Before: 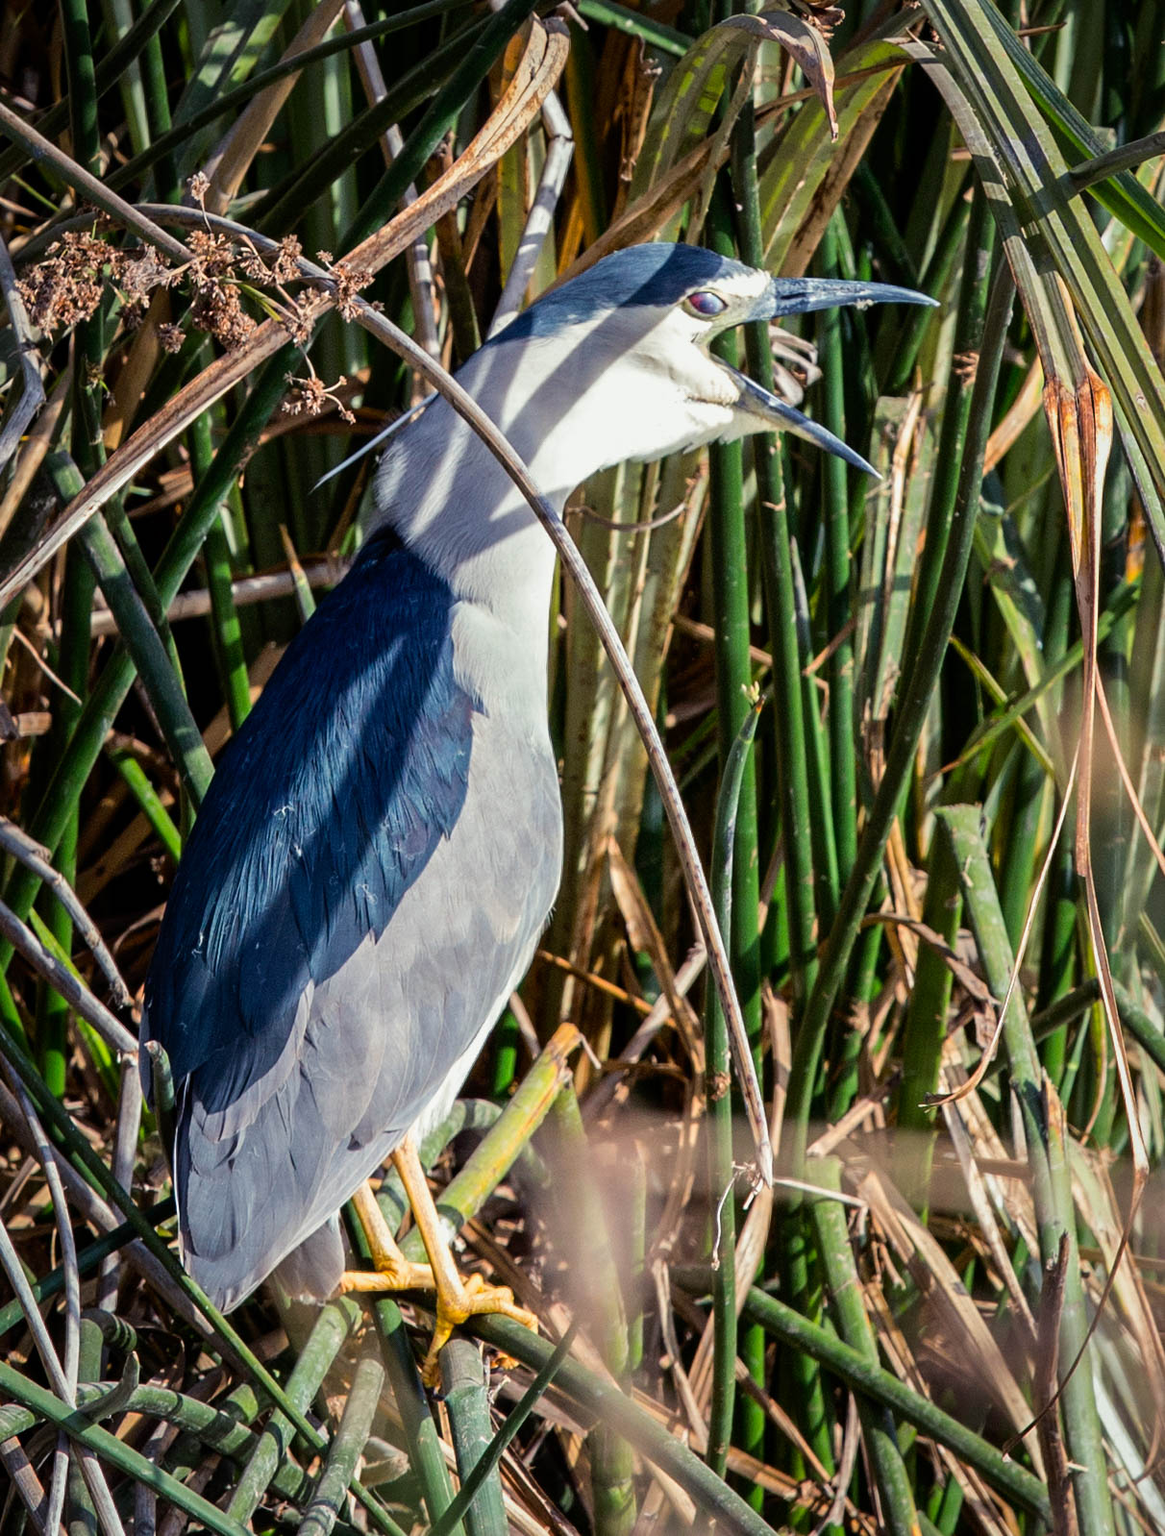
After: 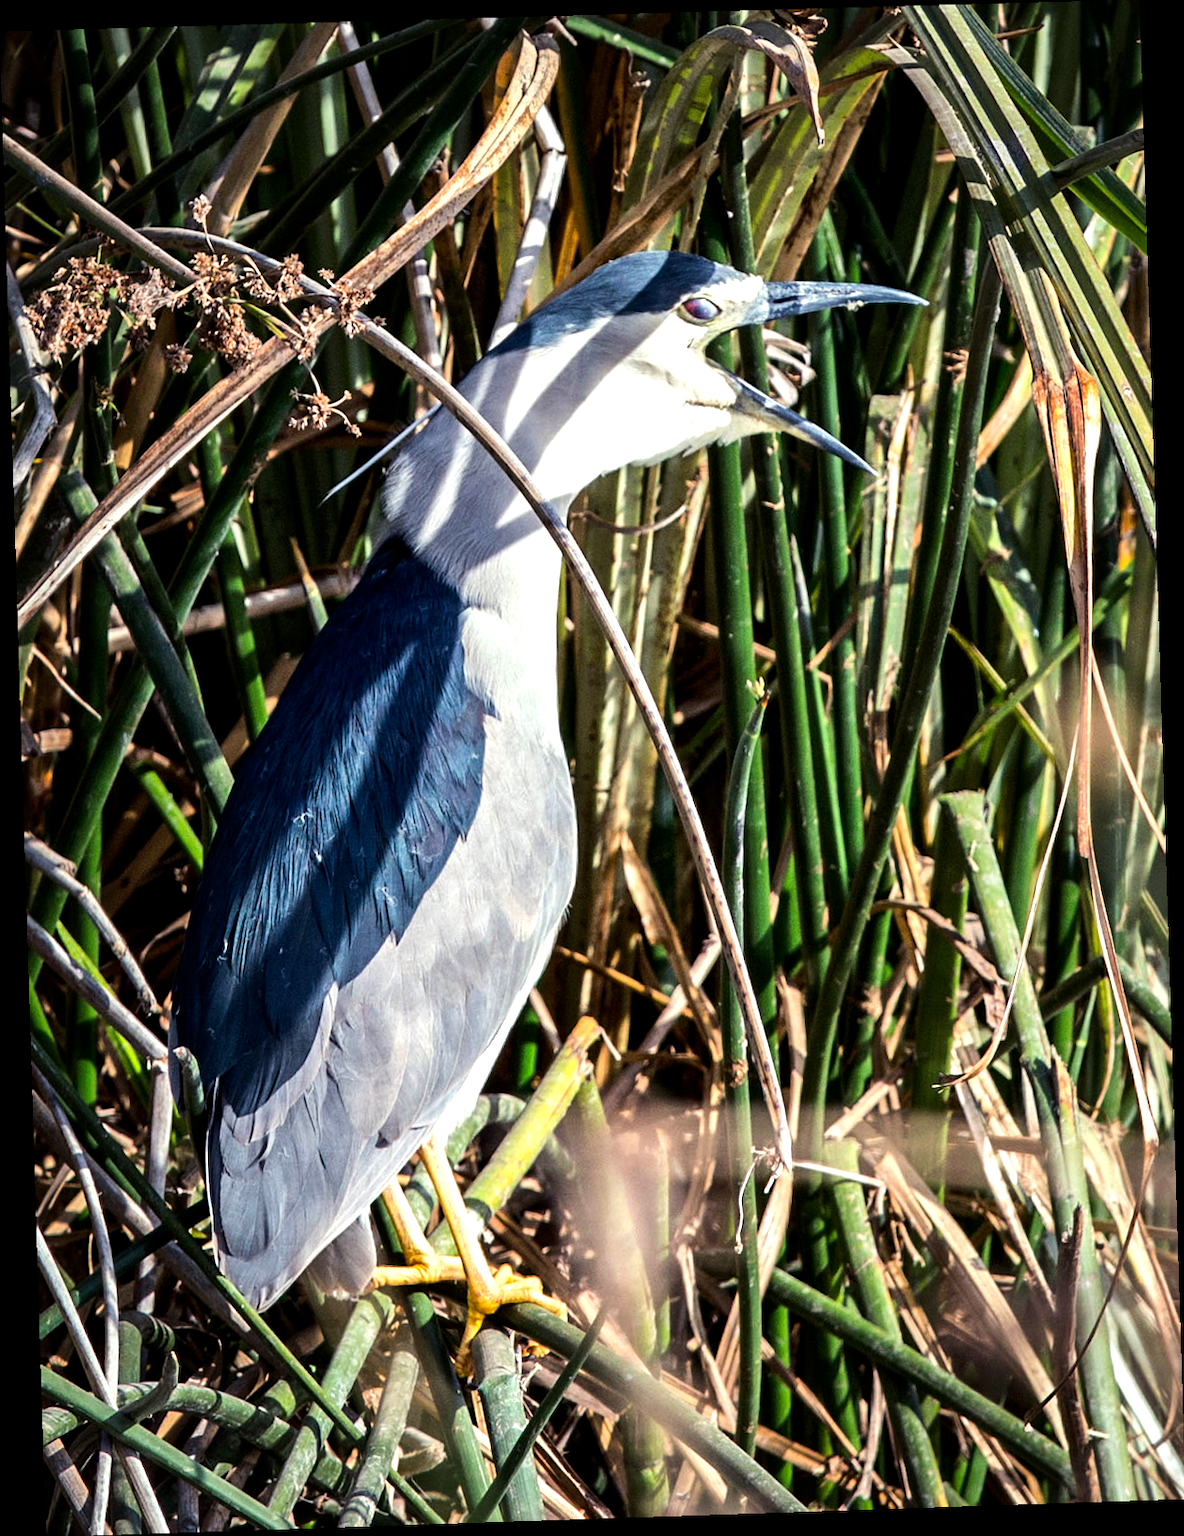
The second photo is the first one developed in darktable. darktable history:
local contrast: mode bilateral grid, contrast 20, coarseness 50, detail 120%, midtone range 0.2
rotate and perspective: rotation -1.77°, lens shift (horizontal) 0.004, automatic cropping off
tone equalizer: -8 EV -0.75 EV, -7 EV -0.7 EV, -6 EV -0.6 EV, -5 EV -0.4 EV, -3 EV 0.4 EV, -2 EV 0.6 EV, -1 EV 0.7 EV, +0 EV 0.75 EV, edges refinement/feathering 500, mask exposure compensation -1.57 EV, preserve details no
